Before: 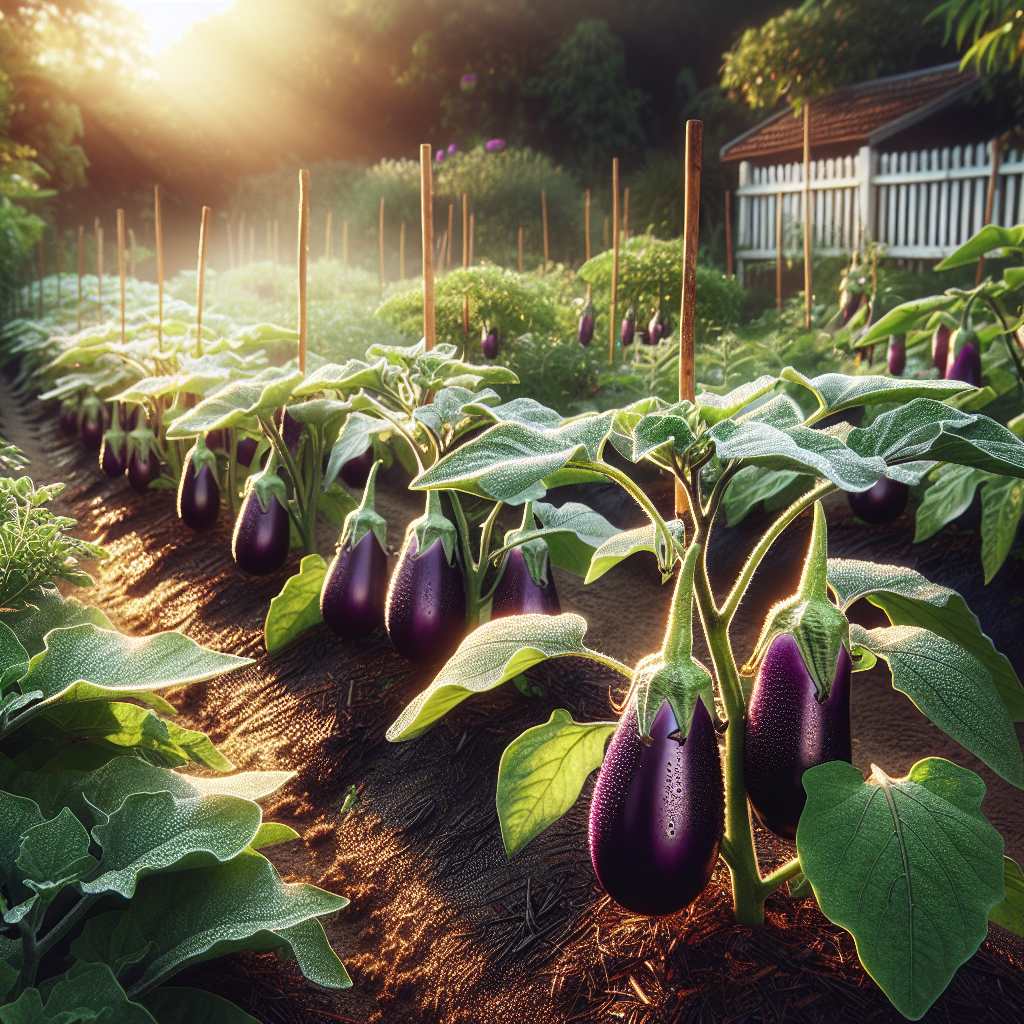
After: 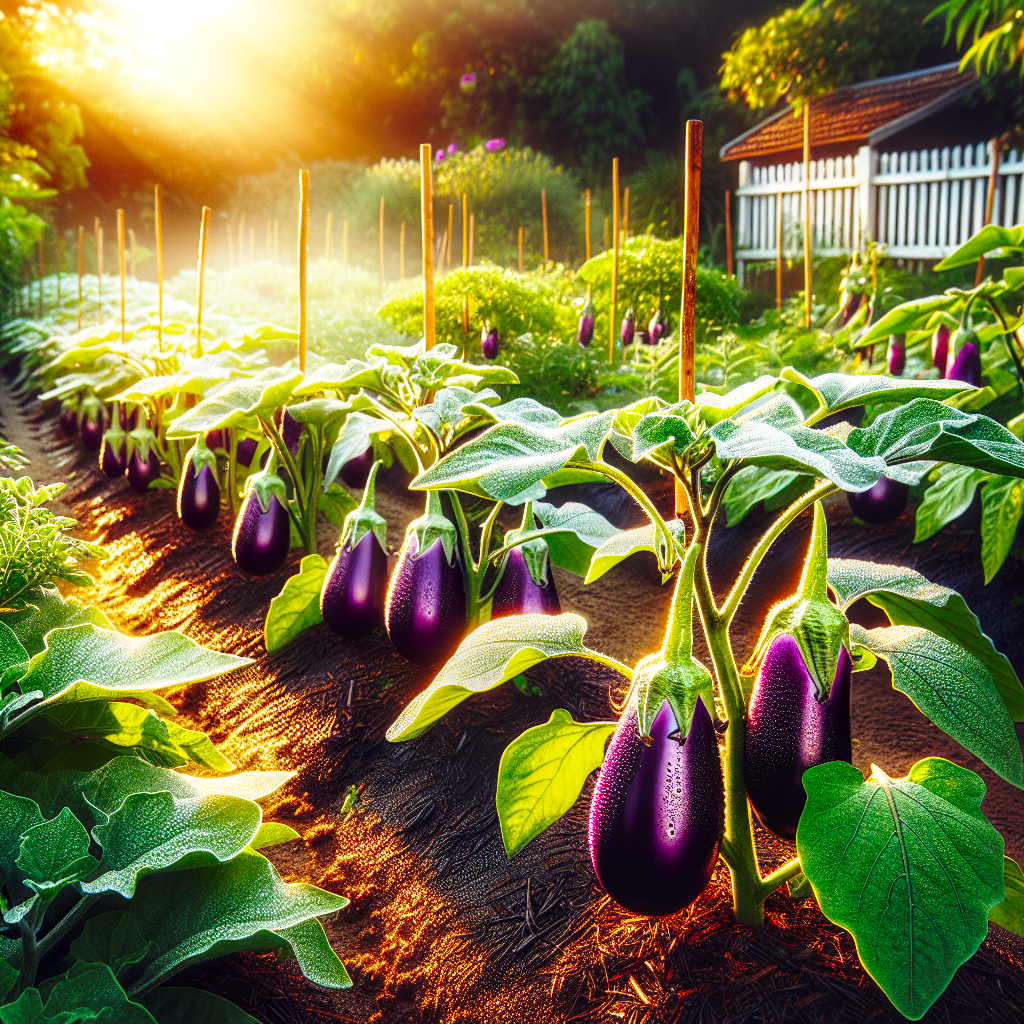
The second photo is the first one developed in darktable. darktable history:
base curve: curves: ch0 [(0, 0) (0.028, 0.03) (0.121, 0.232) (0.46, 0.748) (0.859, 0.968) (1, 1)], preserve colors none
local contrast: on, module defaults
color balance rgb: global offset › luminance -0.242%, linear chroma grading › global chroma 8.699%, perceptual saturation grading › global saturation 31%, global vibrance 18.369%
